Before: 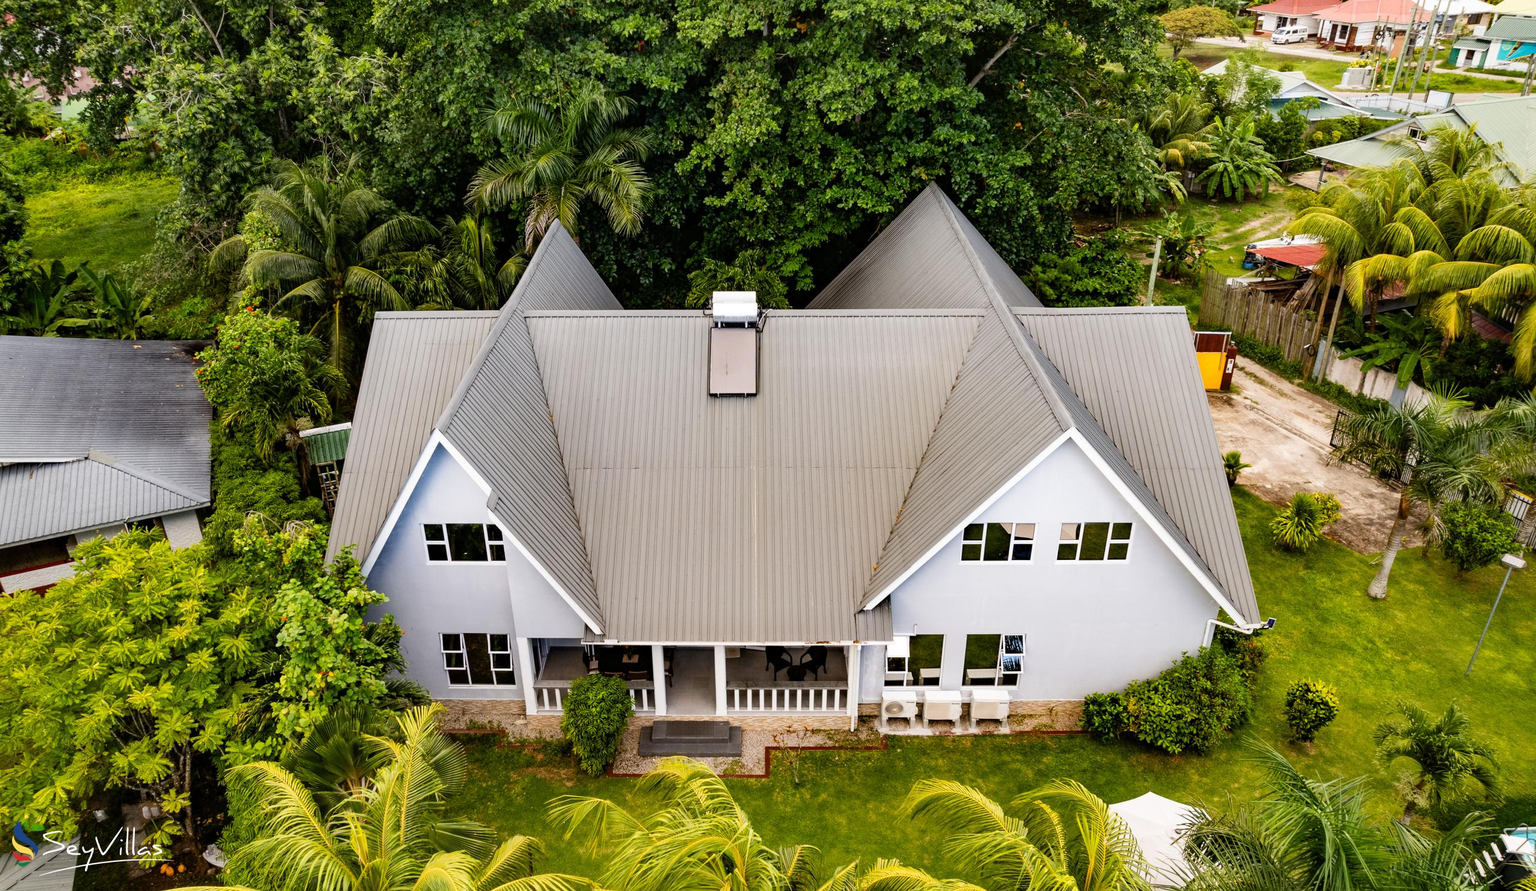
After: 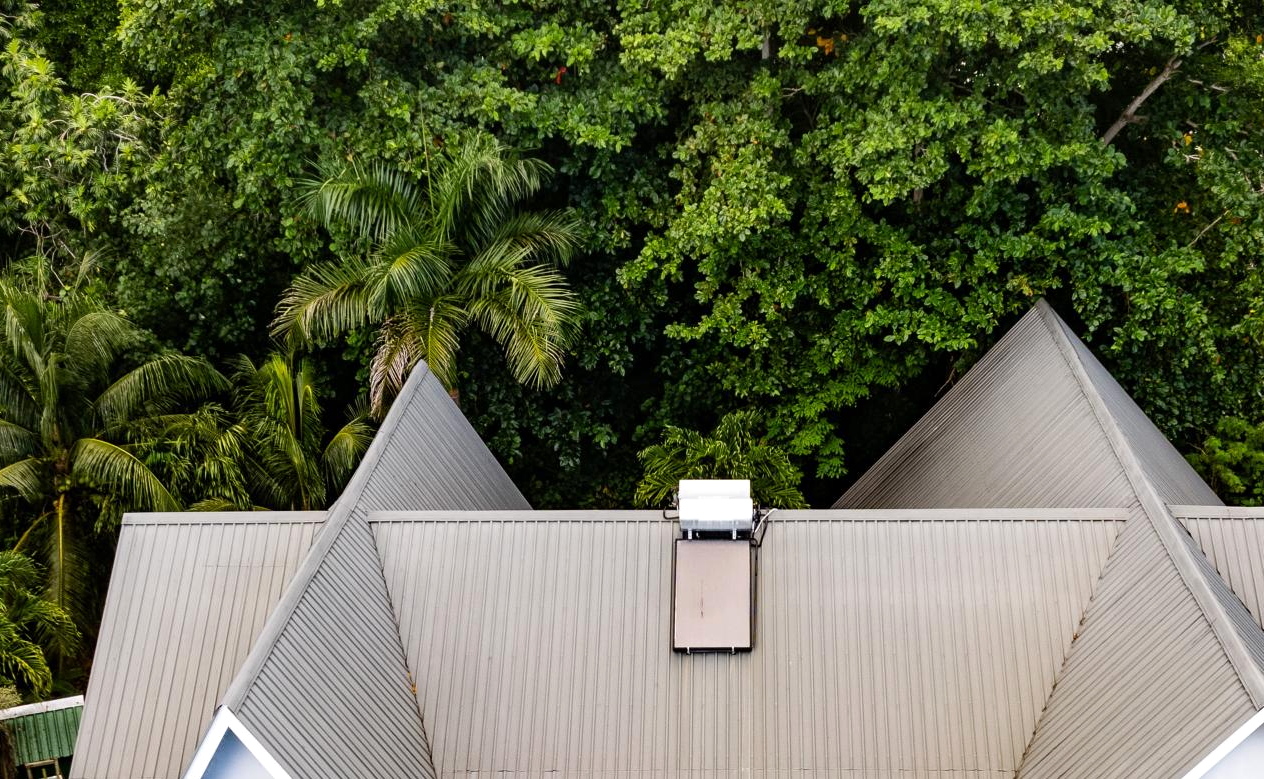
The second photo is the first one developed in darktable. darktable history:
crop: left 19.588%, right 30.424%, bottom 46.87%
exposure: exposure 0.126 EV, compensate highlight preservation false
